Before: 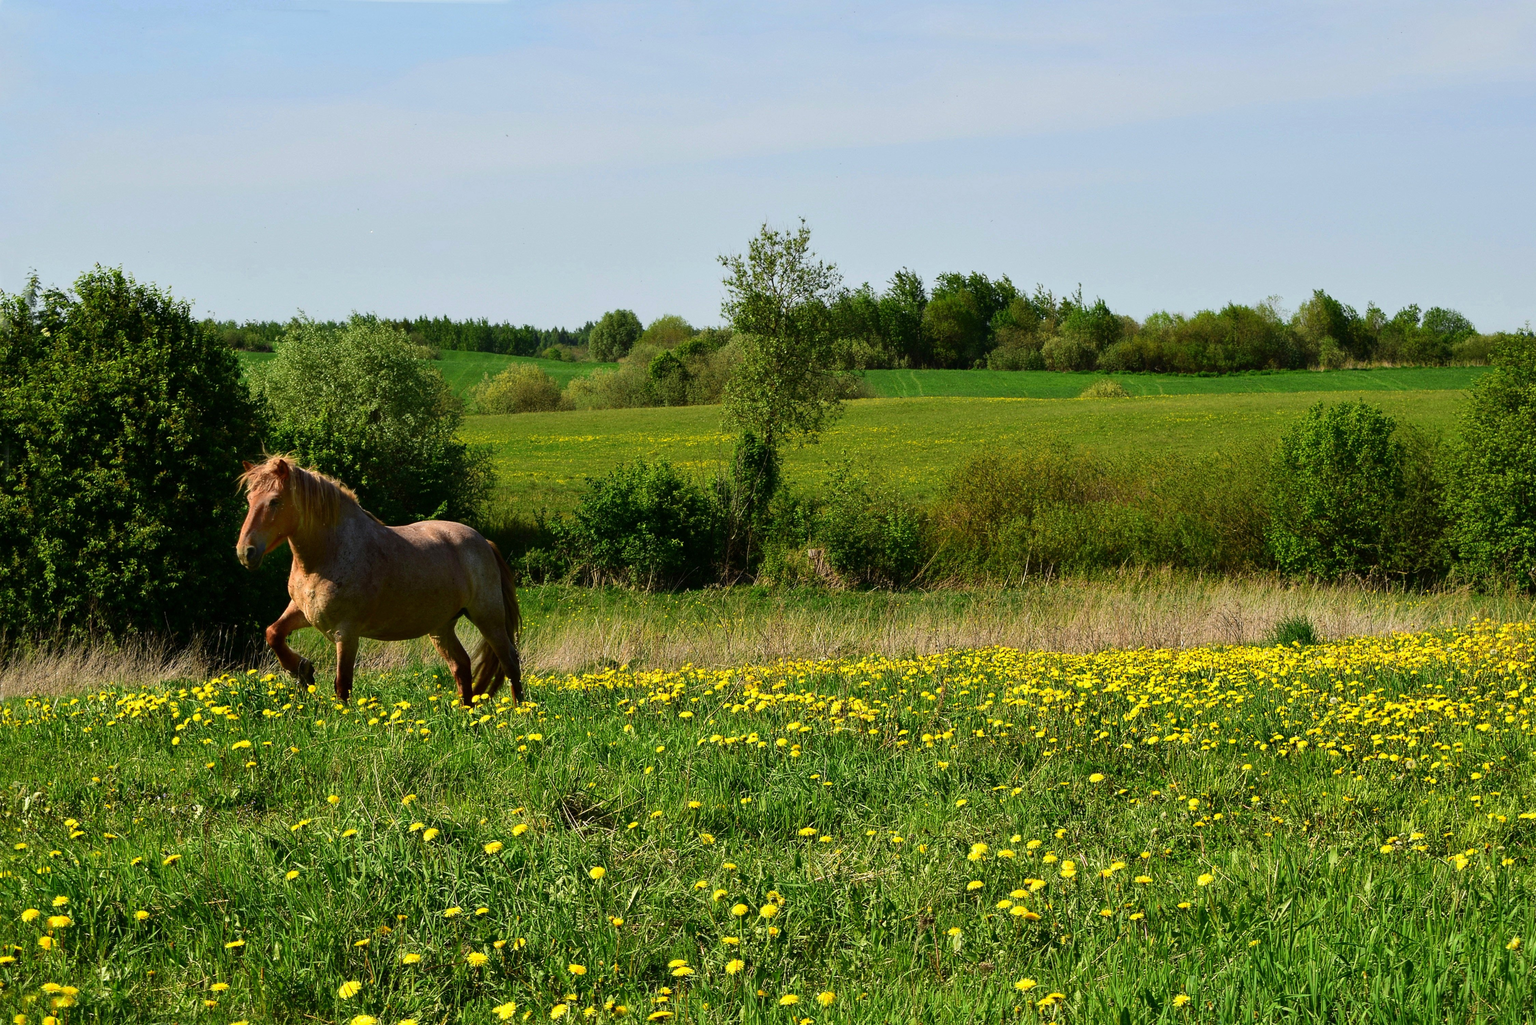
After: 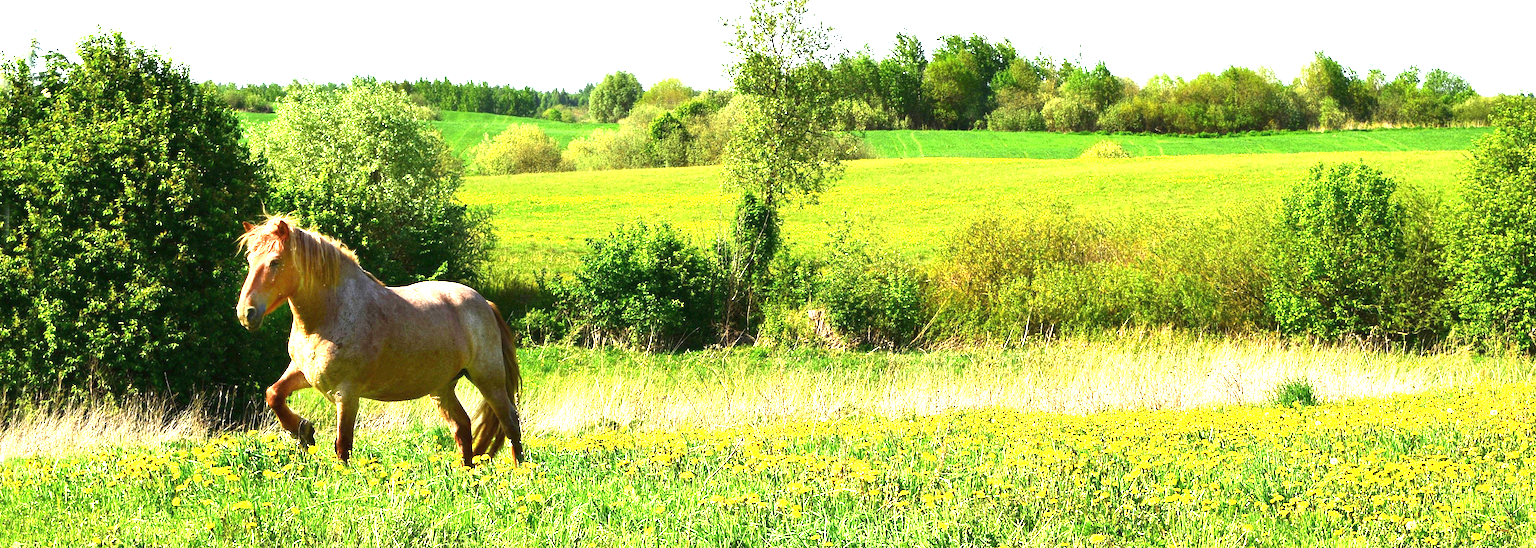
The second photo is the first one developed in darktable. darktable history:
crop and rotate: top 23.391%, bottom 23.101%
exposure: black level correction 0, exposure 2.387 EV, compensate highlight preservation false
